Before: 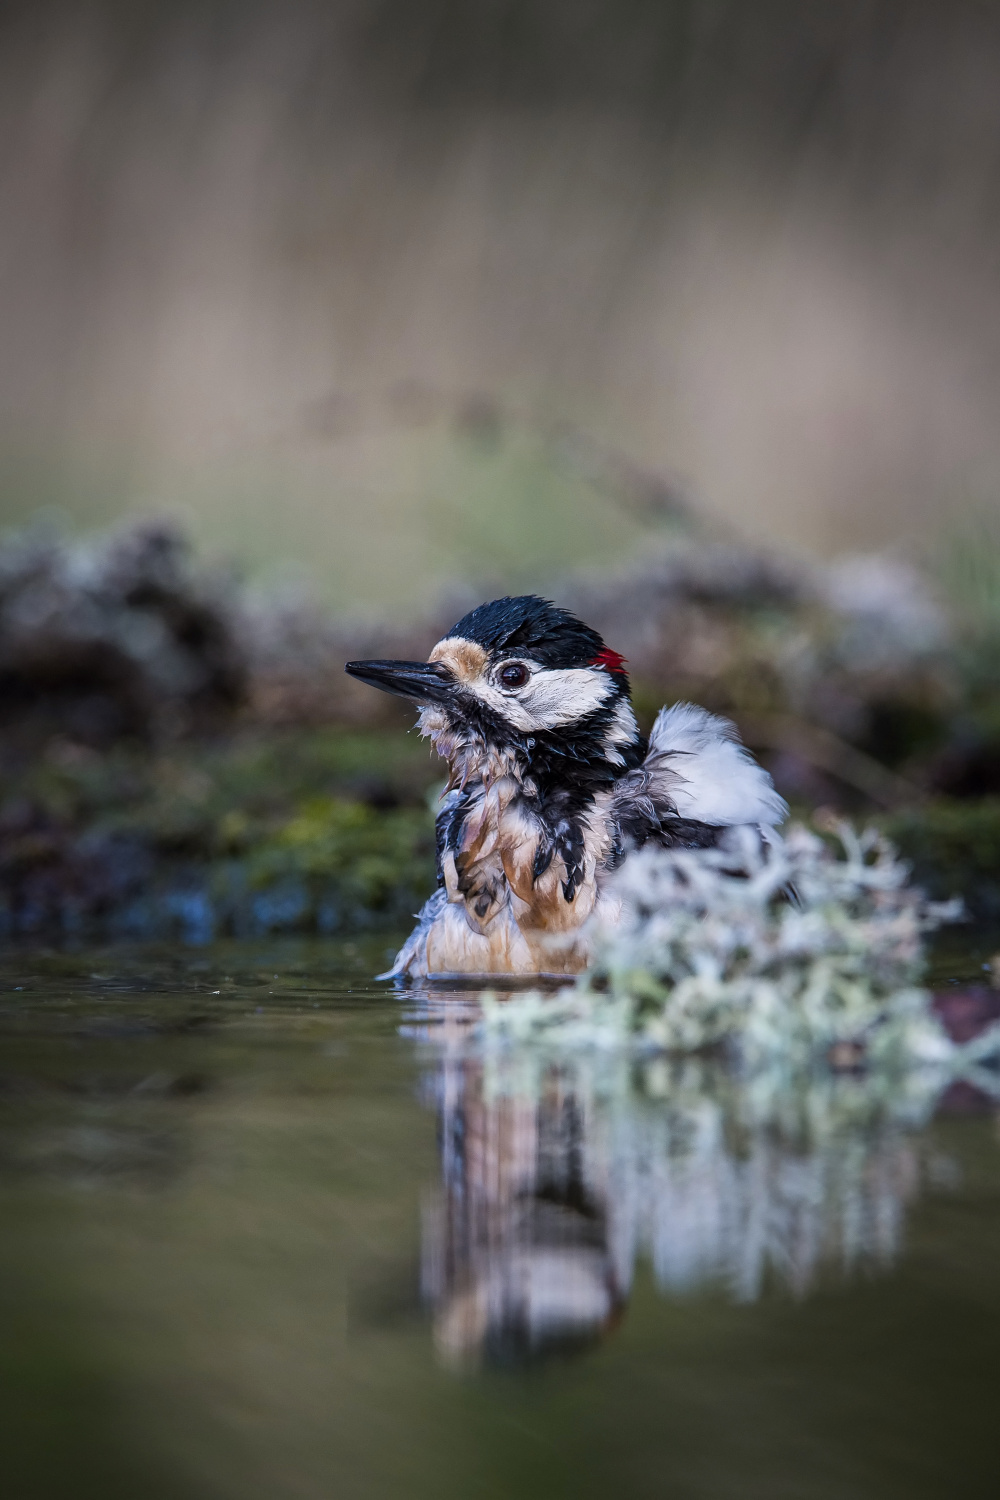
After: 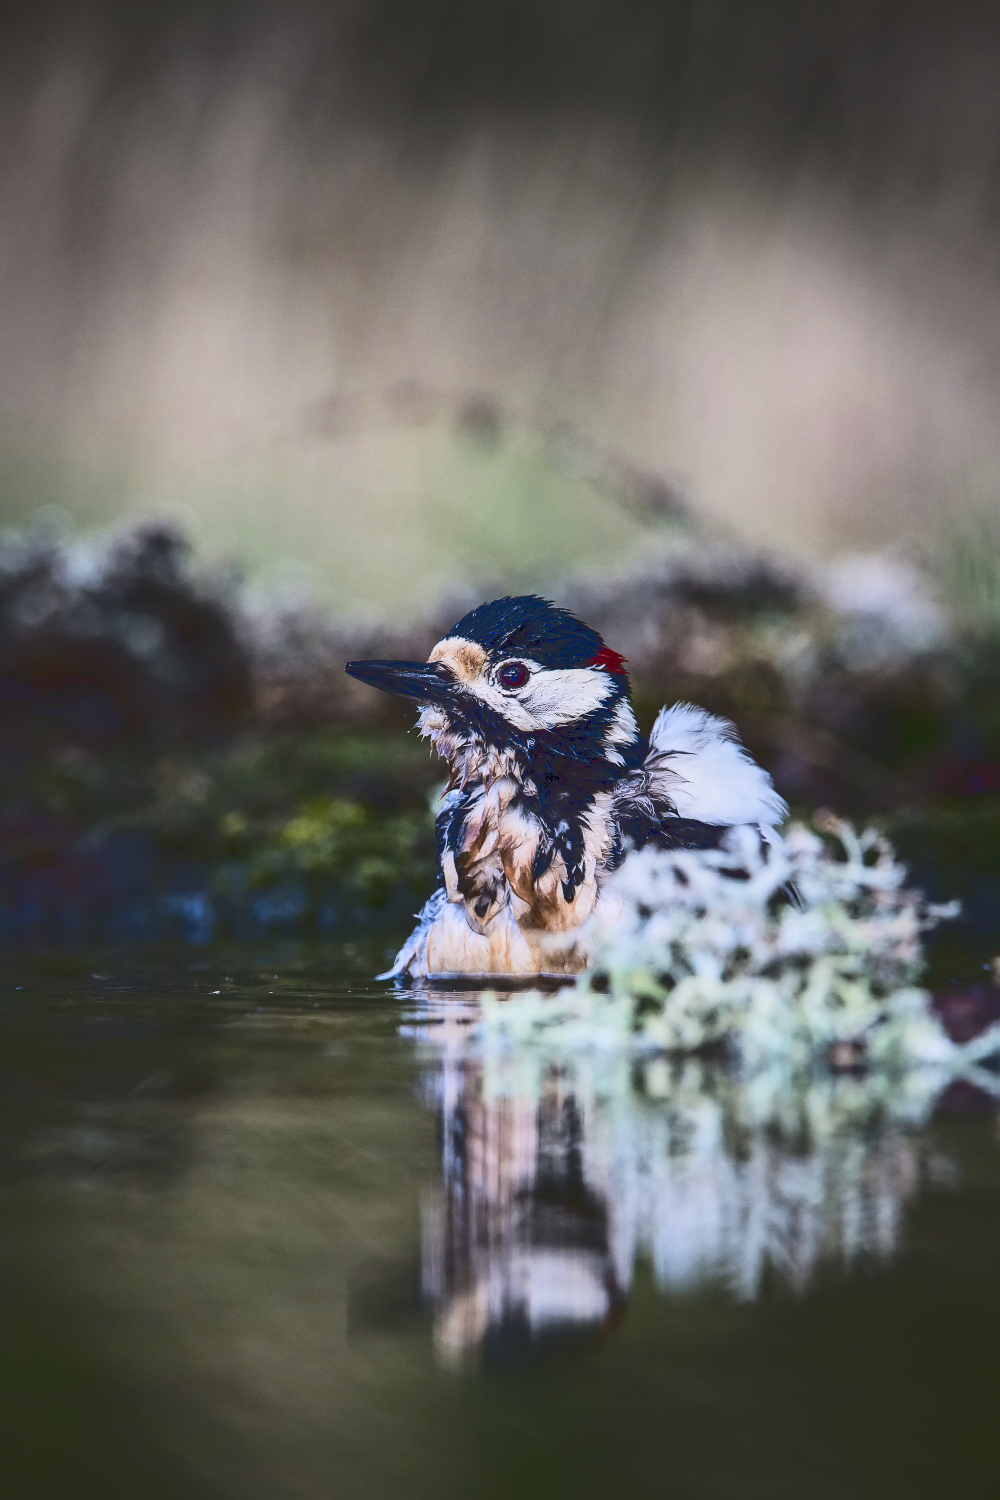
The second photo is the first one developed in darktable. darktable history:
local contrast: highlights 63%, shadows 105%, detail 107%, midtone range 0.526
tone curve: curves: ch0 [(0, 0) (0.003, 0.145) (0.011, 0.15) (0.025, 0.15) (0.044, 0.156) (0.069, 0.161) (0.1, 0.169) (0.136, 0.175) (0.177, 0.184) (0.224, 0.196) (0.277, 0.234) (0.335, 0.291) (0.399, 0.391) (0.468, 0.505) (0.543, 0.633) (0.623, 0.742) (0.709, 0.826) (0.801, 0.882) (0.898, 0.93) (1, 1)], color space Lab, linked channels, preserve colors none
